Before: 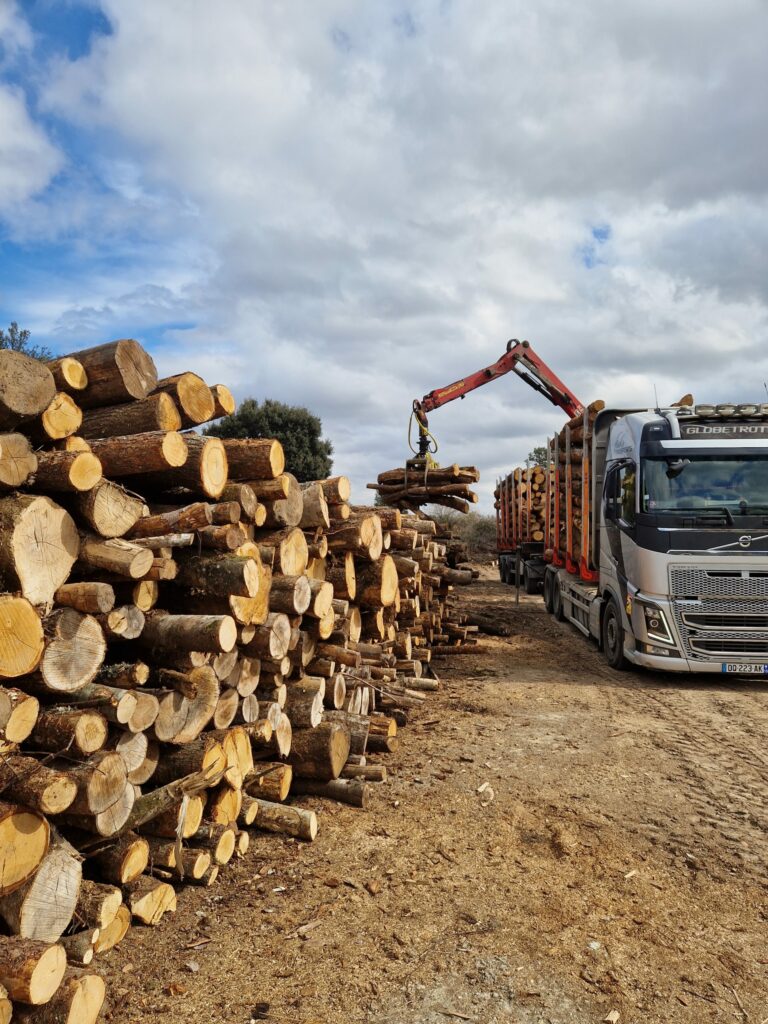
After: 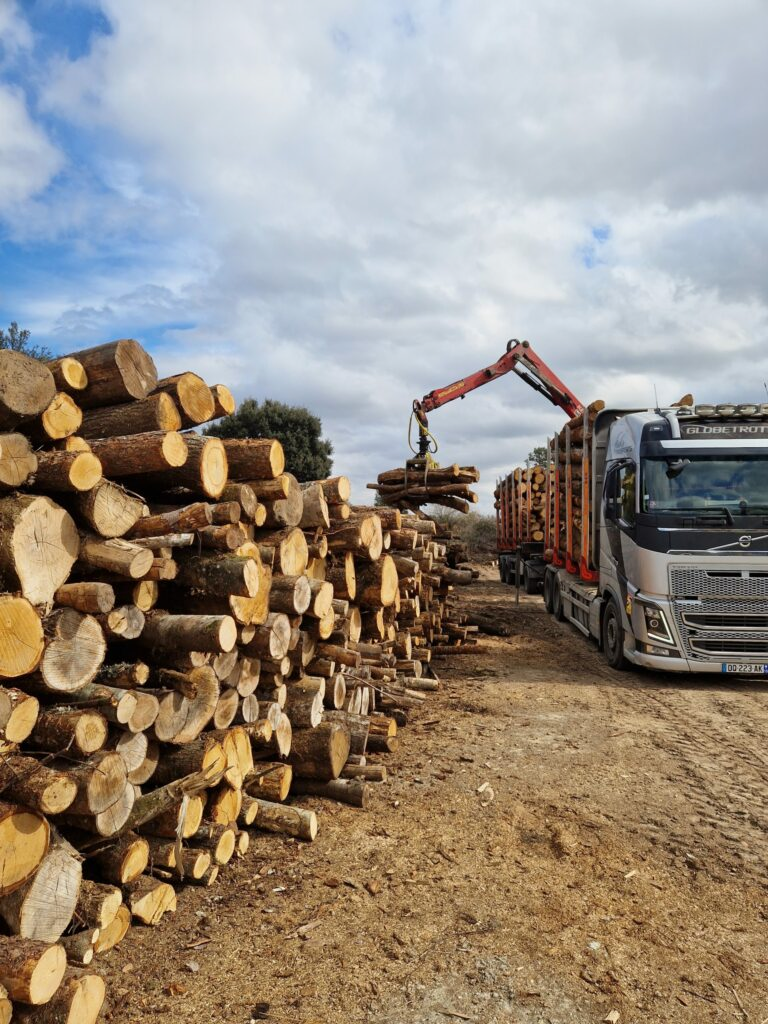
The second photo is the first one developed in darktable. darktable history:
exposure: exposure -0.021 EV, compensate highlight preservation false
shadows and highlights: shadows -23.08, highlights 46.15, soften with gaussian
